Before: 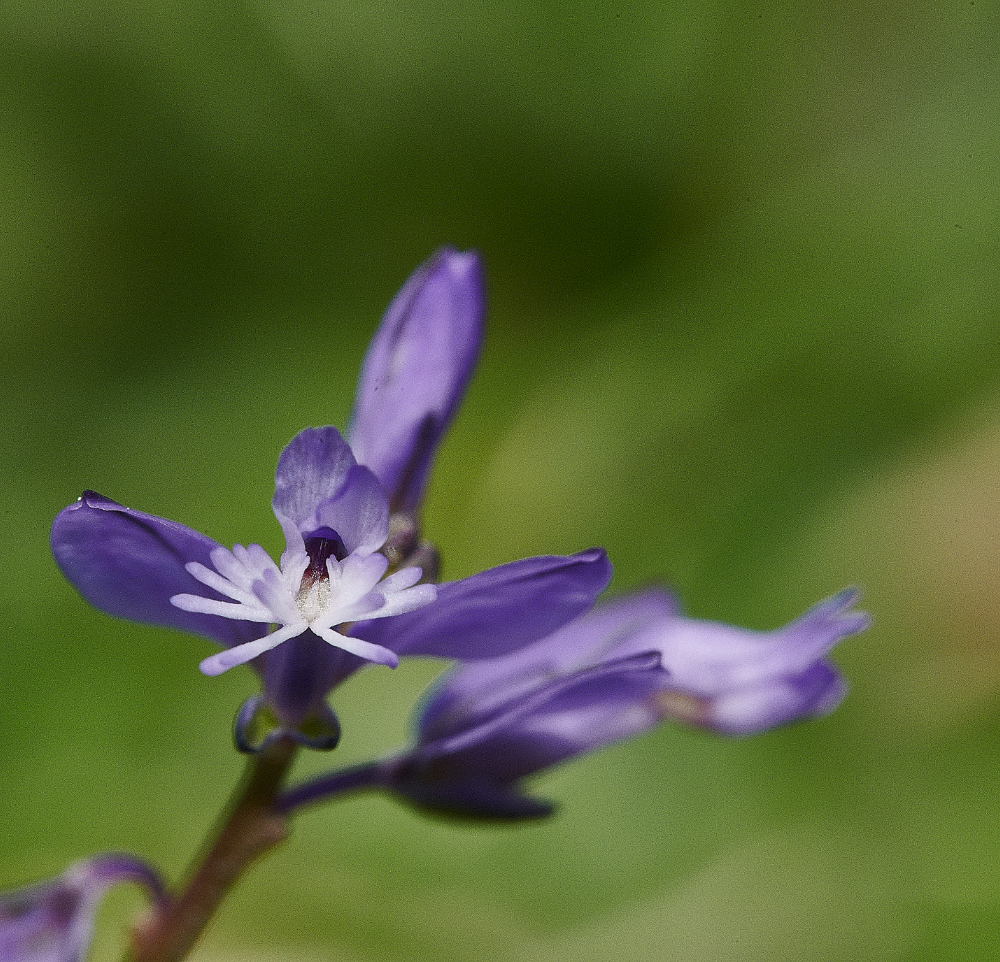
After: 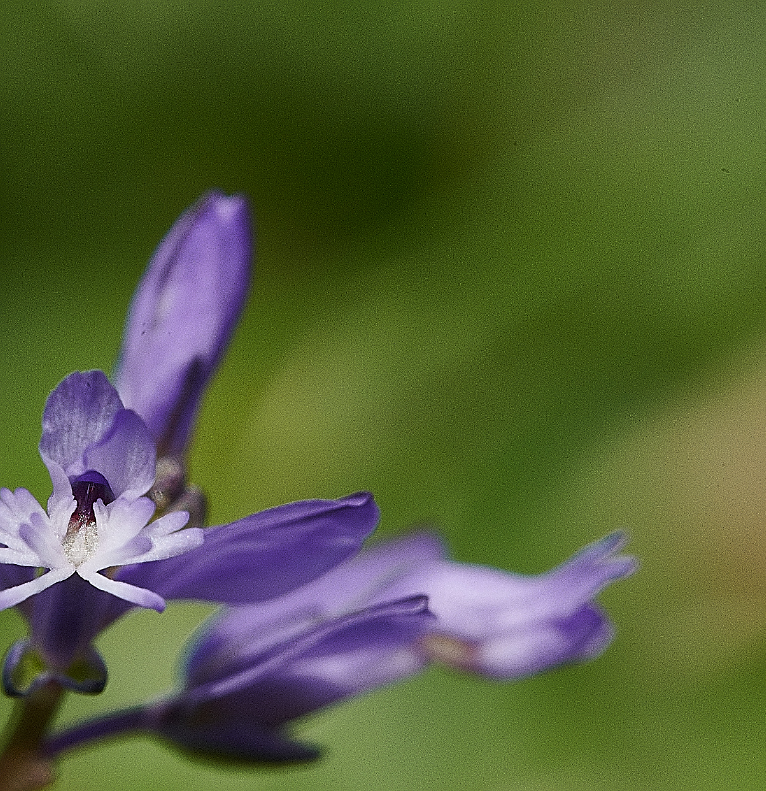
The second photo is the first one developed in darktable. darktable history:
crop: left 23.326%, top 5.866%, bottom 11.869%
shadows and highlights: shadows -20.94, highlights 98.38, soften with gaussian
sharpen: on, module defaults
